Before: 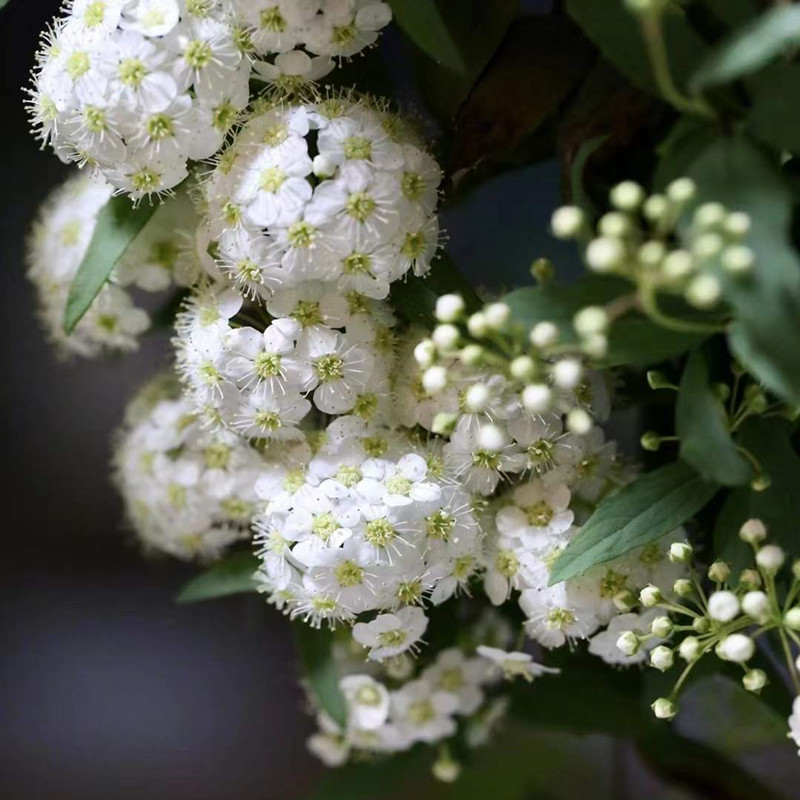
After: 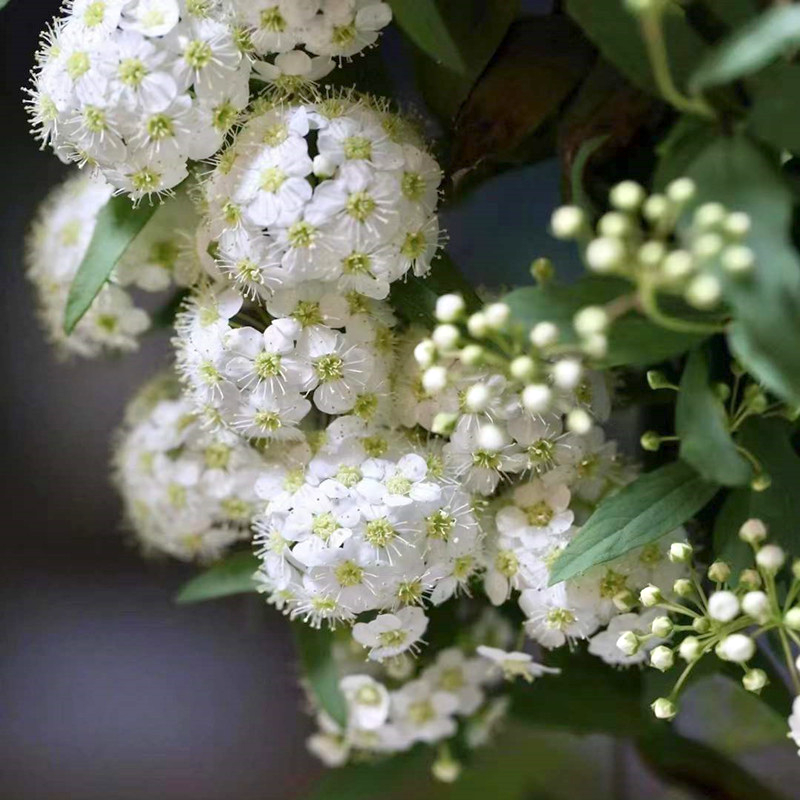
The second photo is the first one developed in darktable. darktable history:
tone equalizer: -8 EV 0.967 EV, -7 EV 1.03 EV, -6 EV 0.969 EV, -5 EV 1 EV, -4 EV 1.03 EV, -3 EV 0.751 EV, -2 EV 0.522 EV, -1 EV 0.27 EV
